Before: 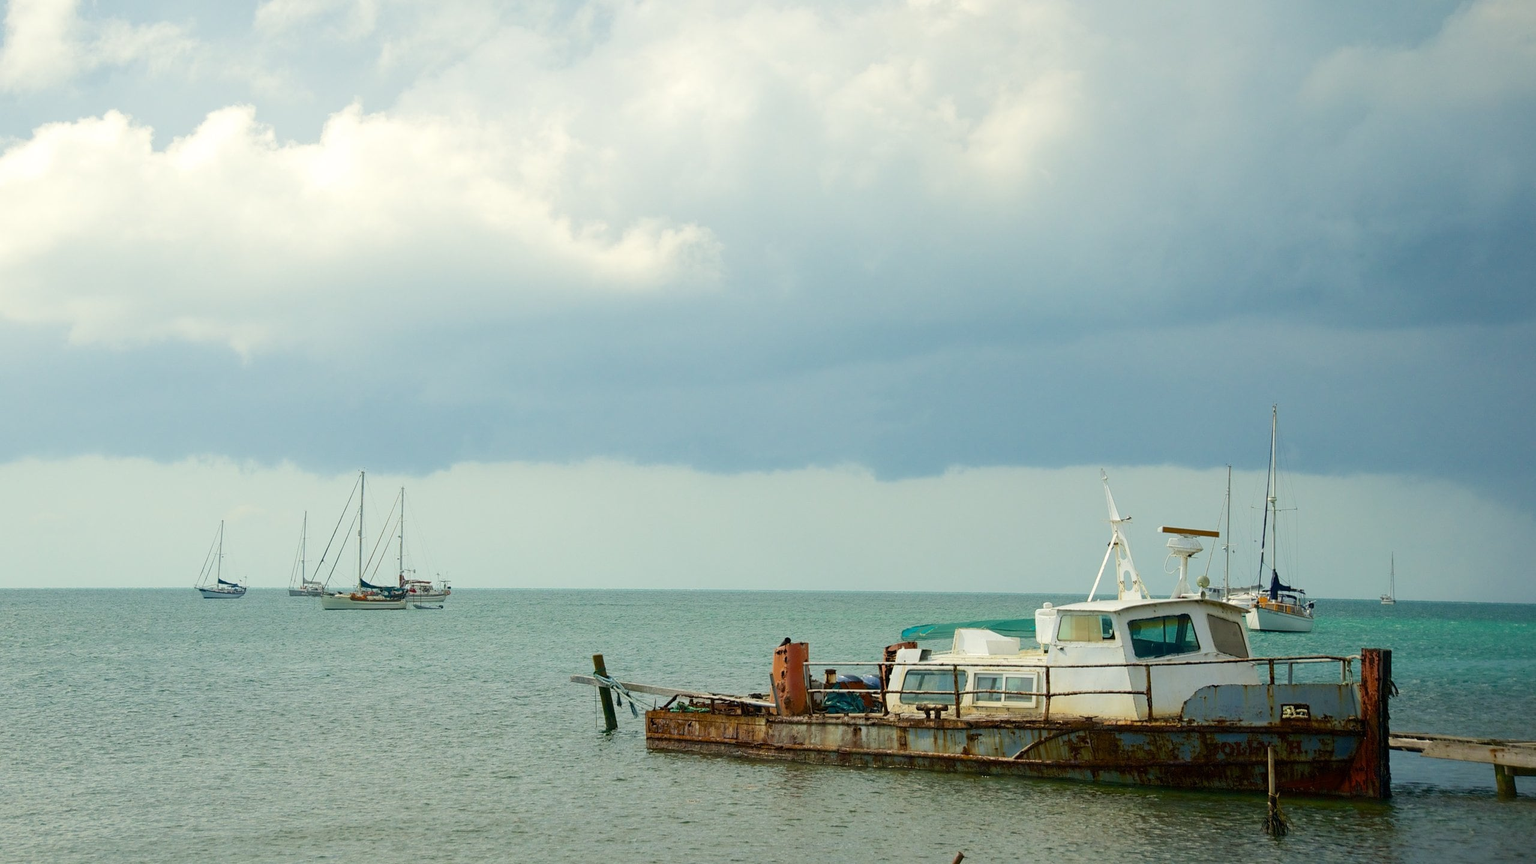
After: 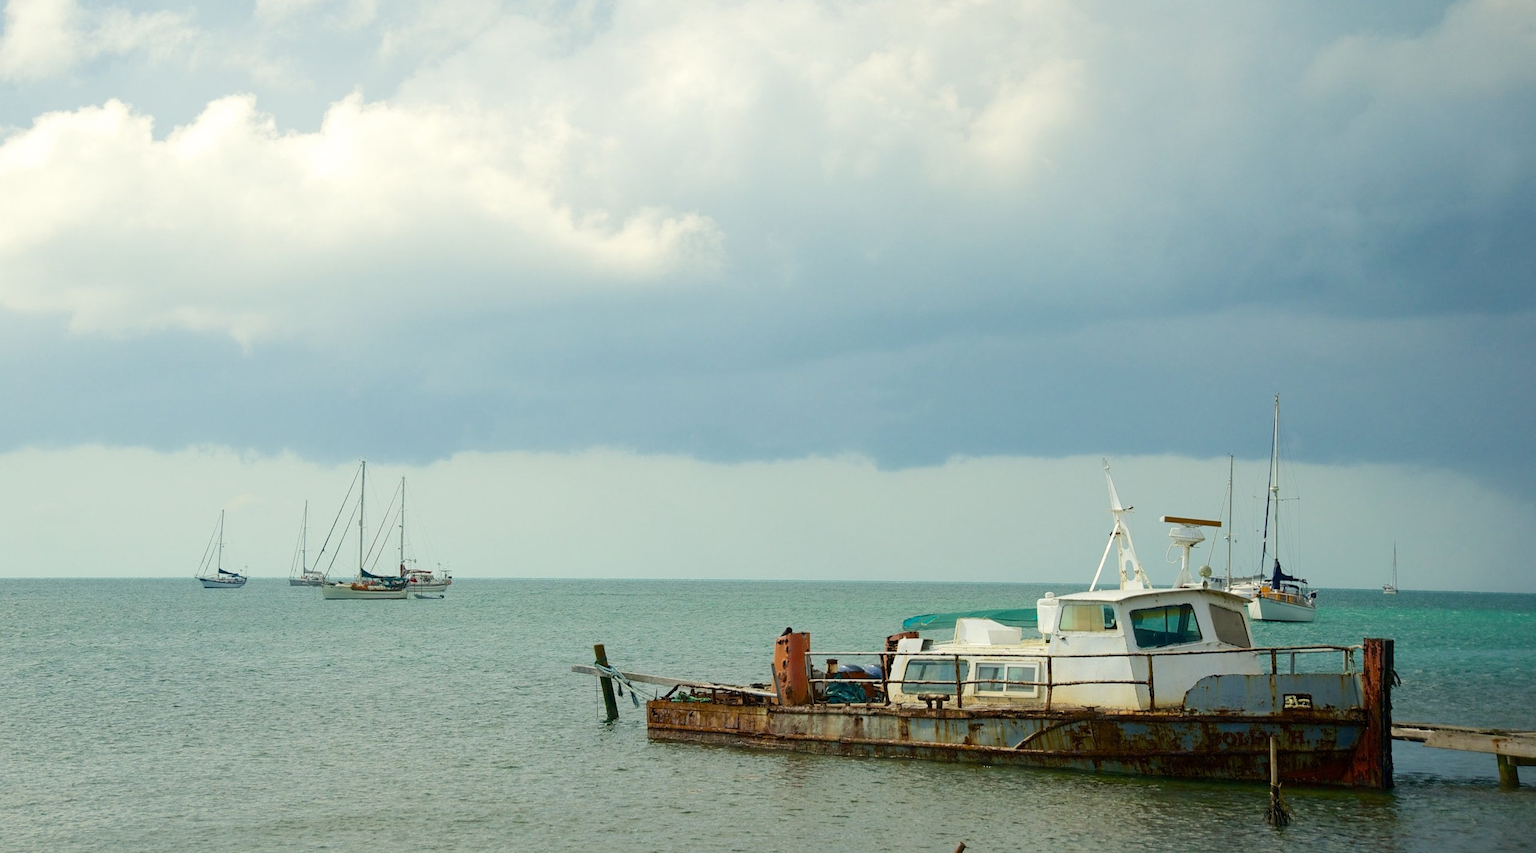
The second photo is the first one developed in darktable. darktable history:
tone equalizer: on, module defaults
crop: top 1.323%, right 0.118%
